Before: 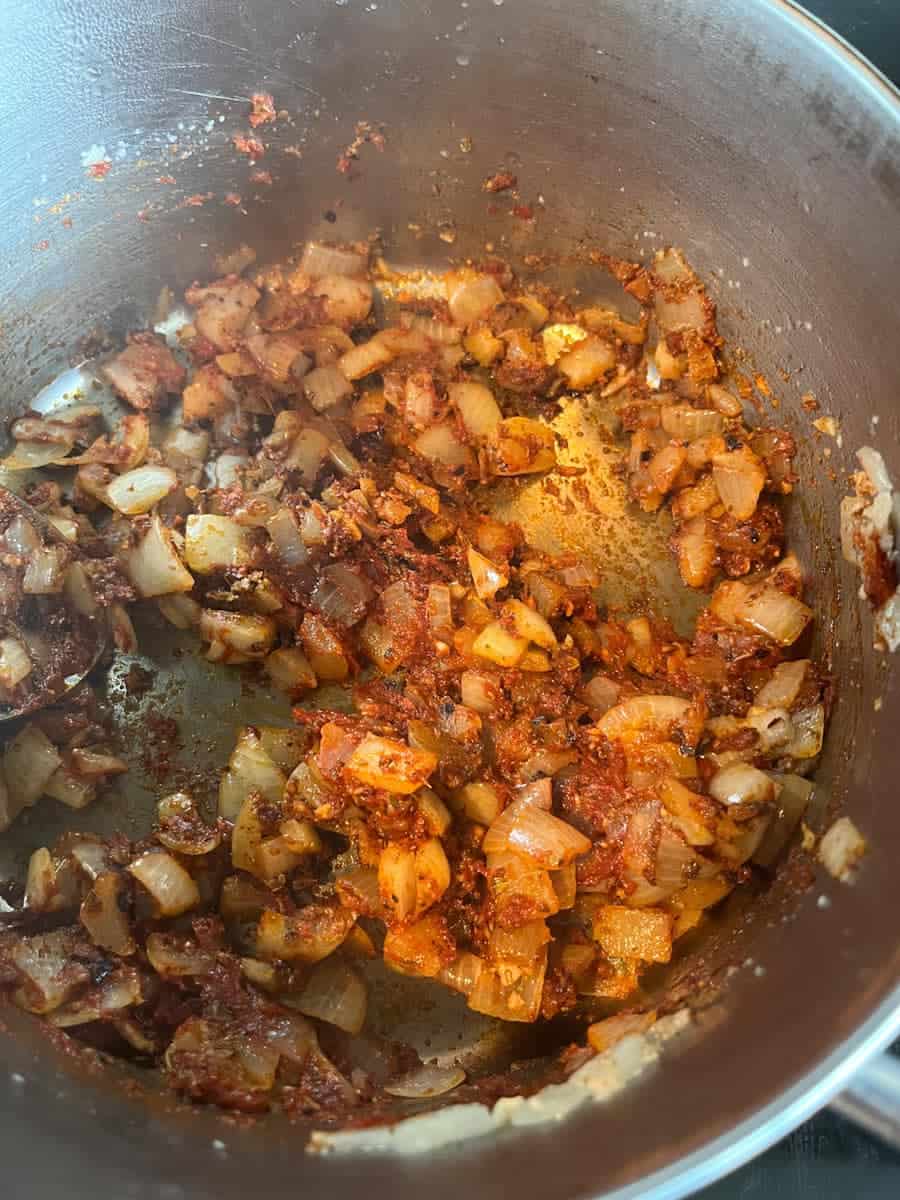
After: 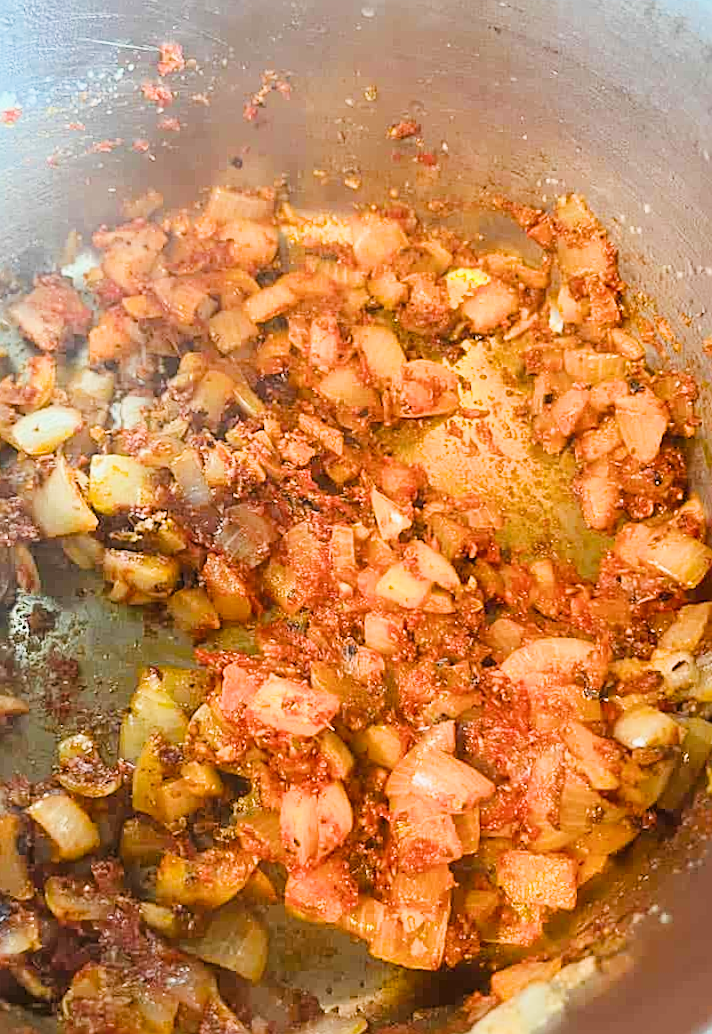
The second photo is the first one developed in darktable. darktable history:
crop: left 9.929%, top 3.475%, right 9.188%, bottom 9.529%
sharpen: on, module defaults
rotate and perspective: rotation 0.226°, lens shift (vertical) -0.042, crop left 0.023, crop right 0.982, crop top 0.006, crop bottom 0.994
filmic rgb: black relative exposure -7.65 EV, white relative exposure 4.56 EV, hardness 3.61
exposure: black level correction -0.002, exposure 1.35 EV, compensate highlight preservation false
color balance rgb: perceptual saturation grading › global saturation 25%, global vibrance 10%
